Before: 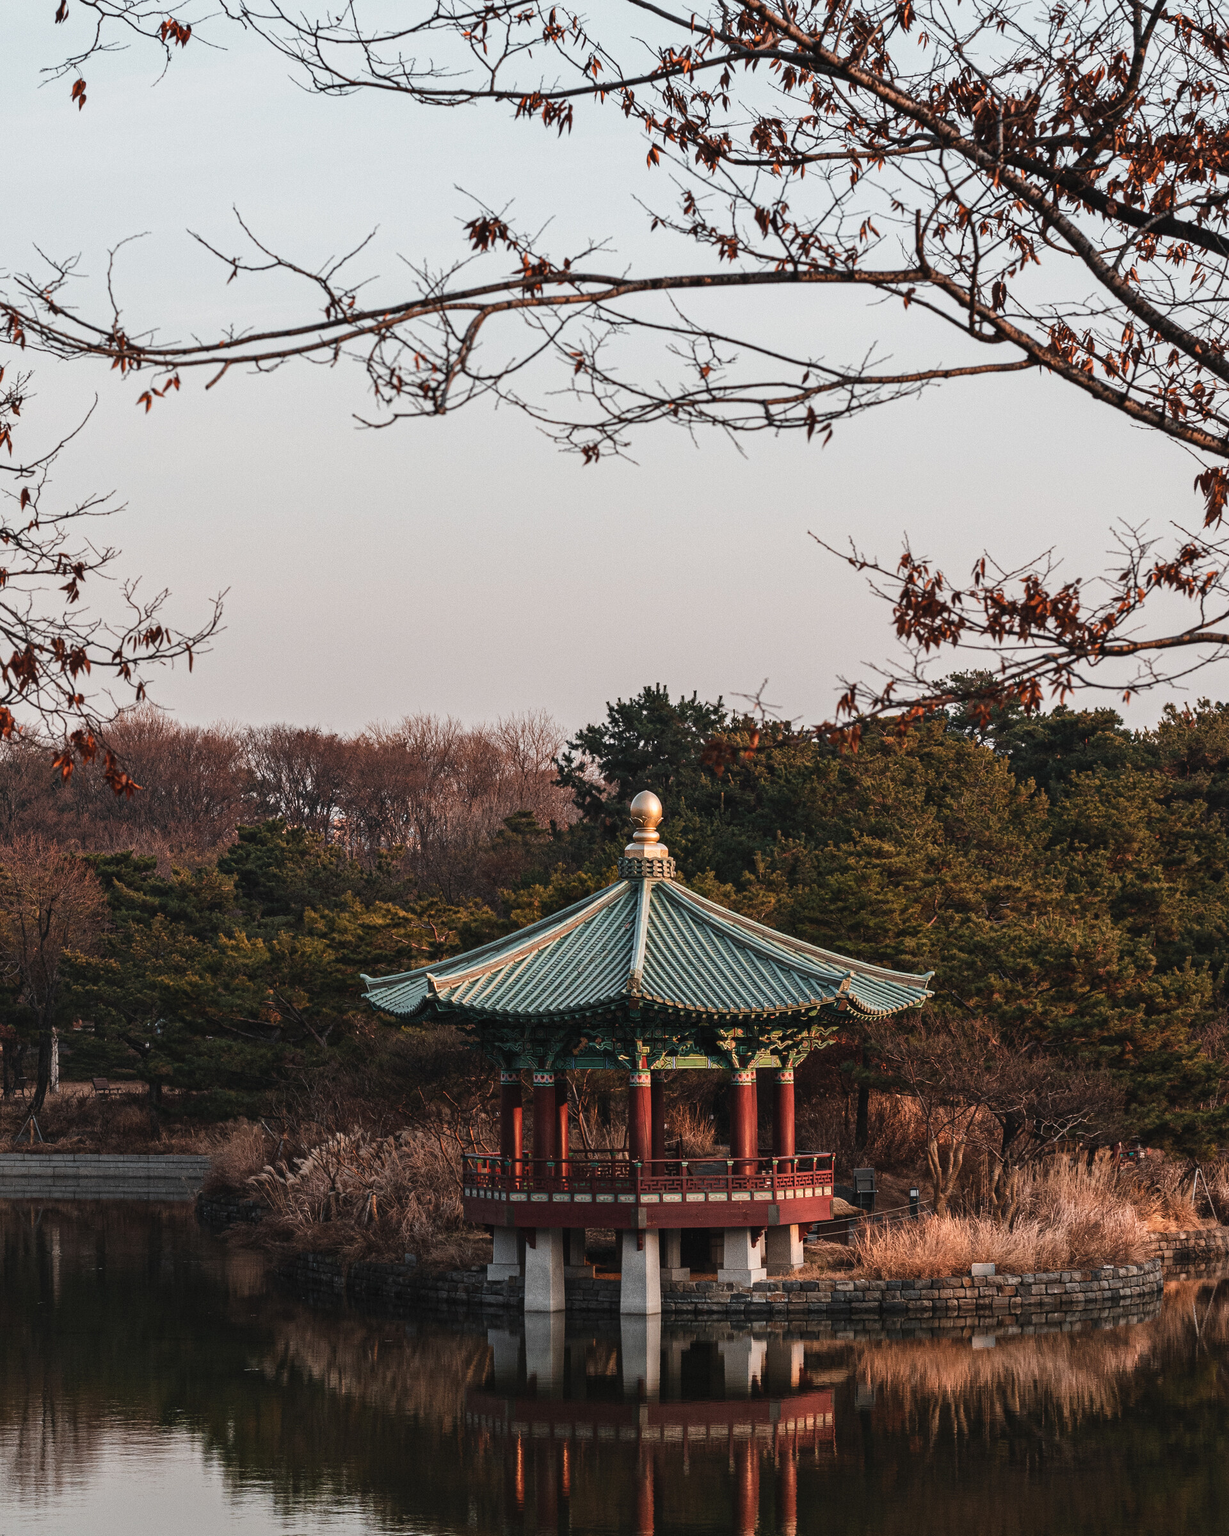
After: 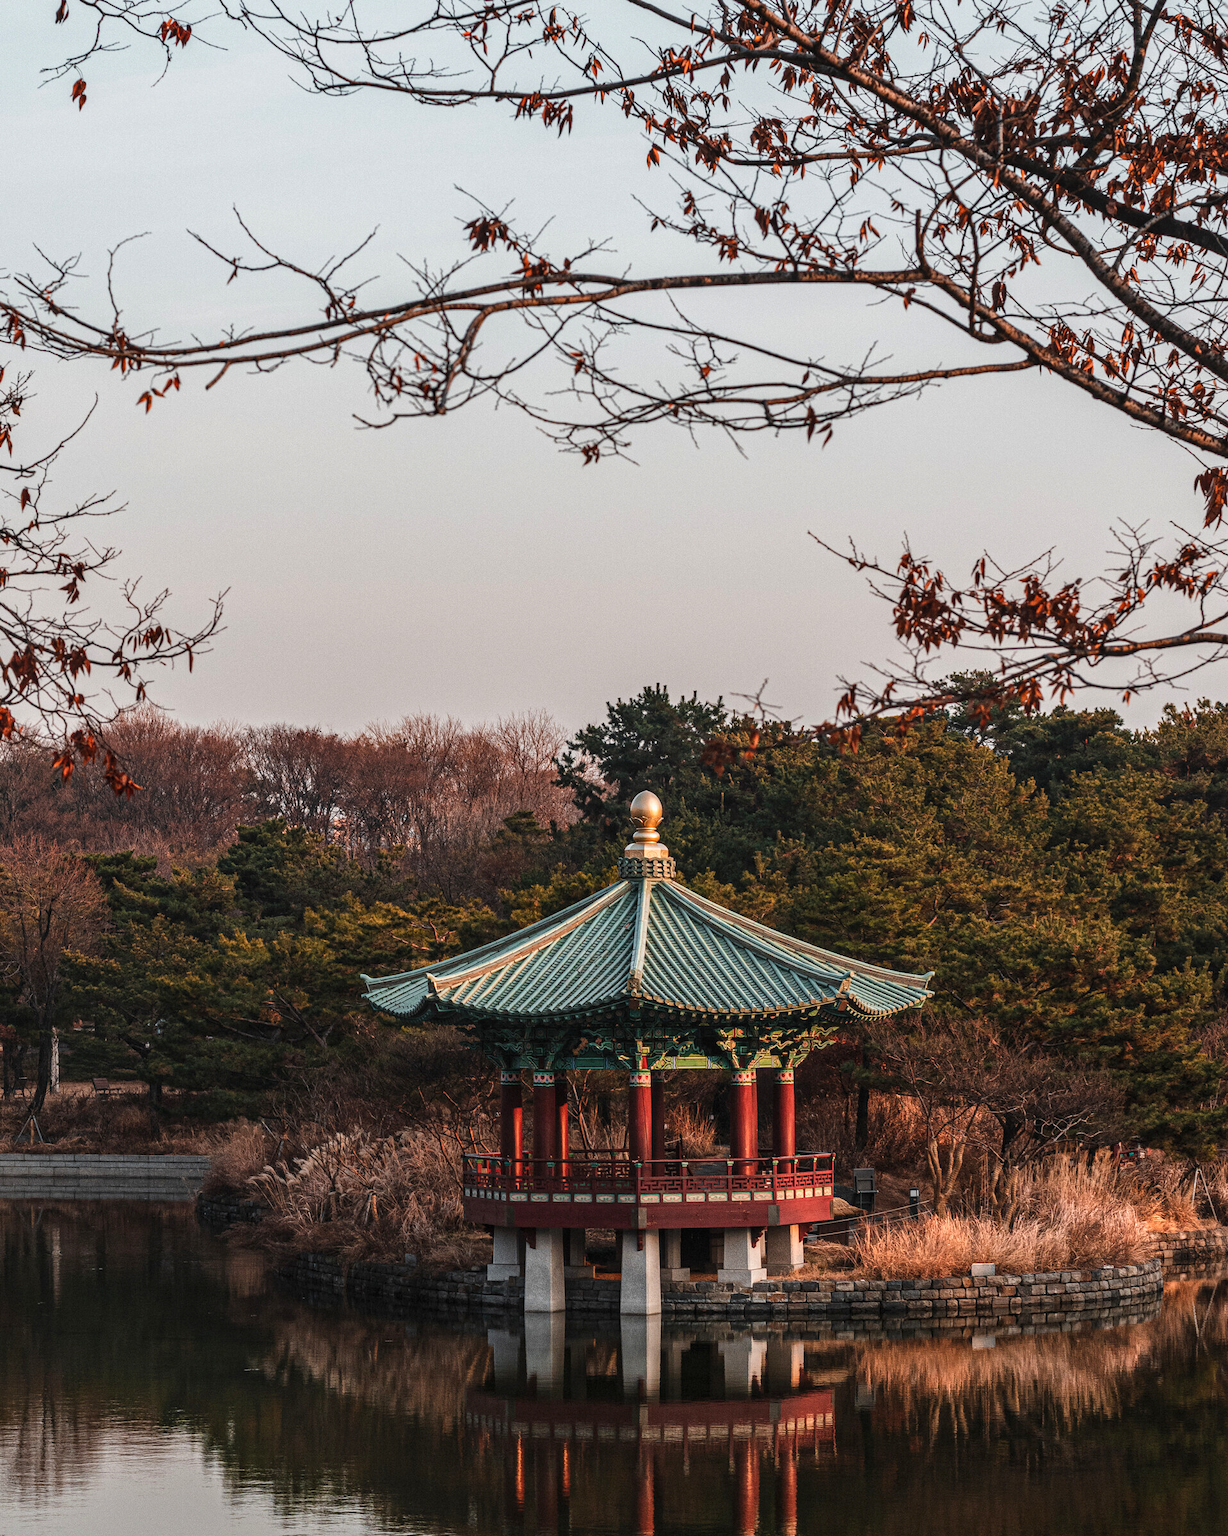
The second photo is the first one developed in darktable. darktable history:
local contrast: on, module defaults
color zones: curves: ch1 [(0.25, 0.61) (0.75, 0.248)]
